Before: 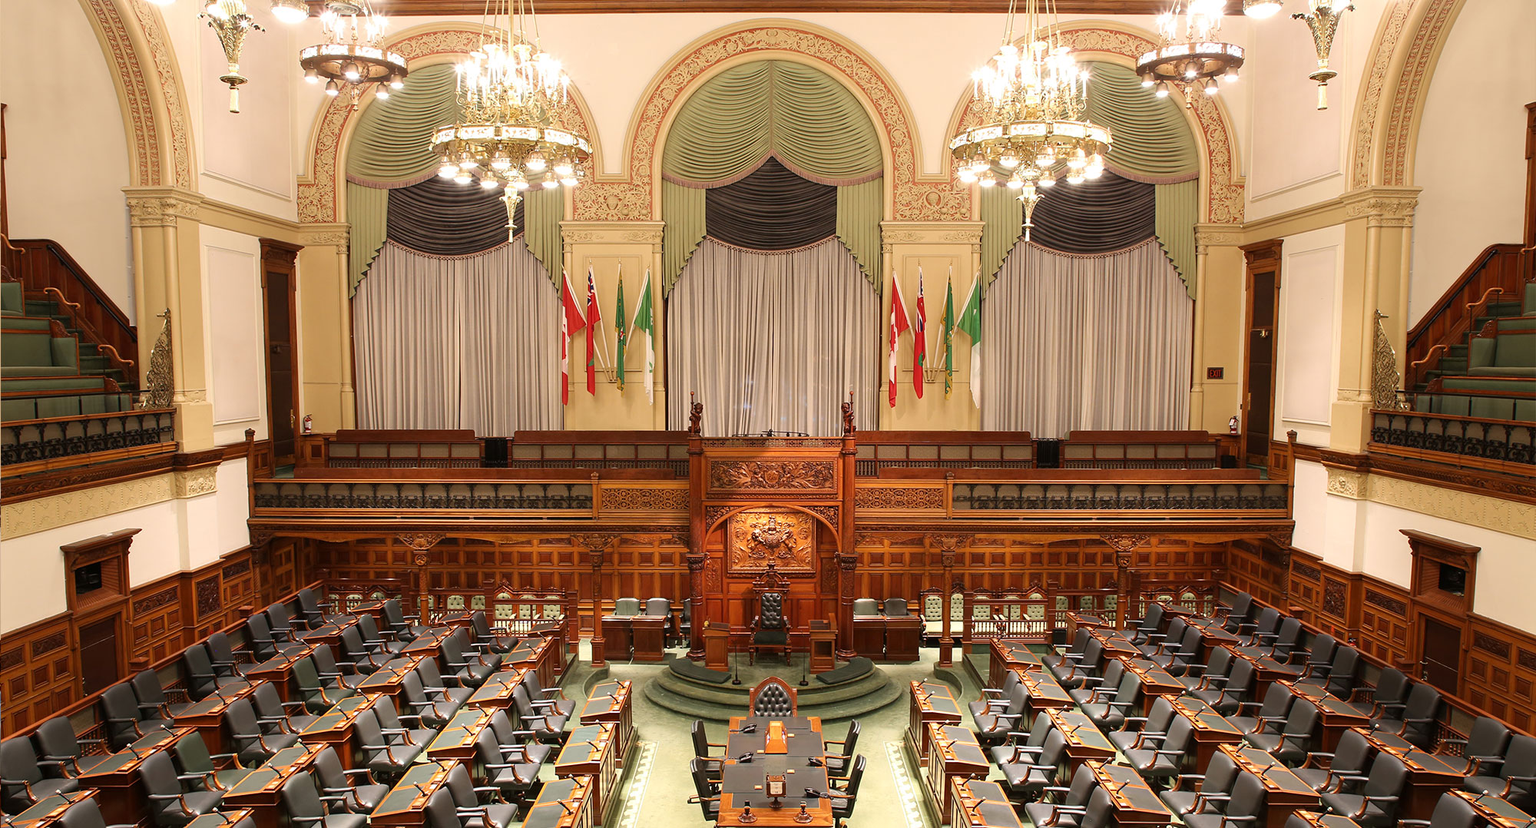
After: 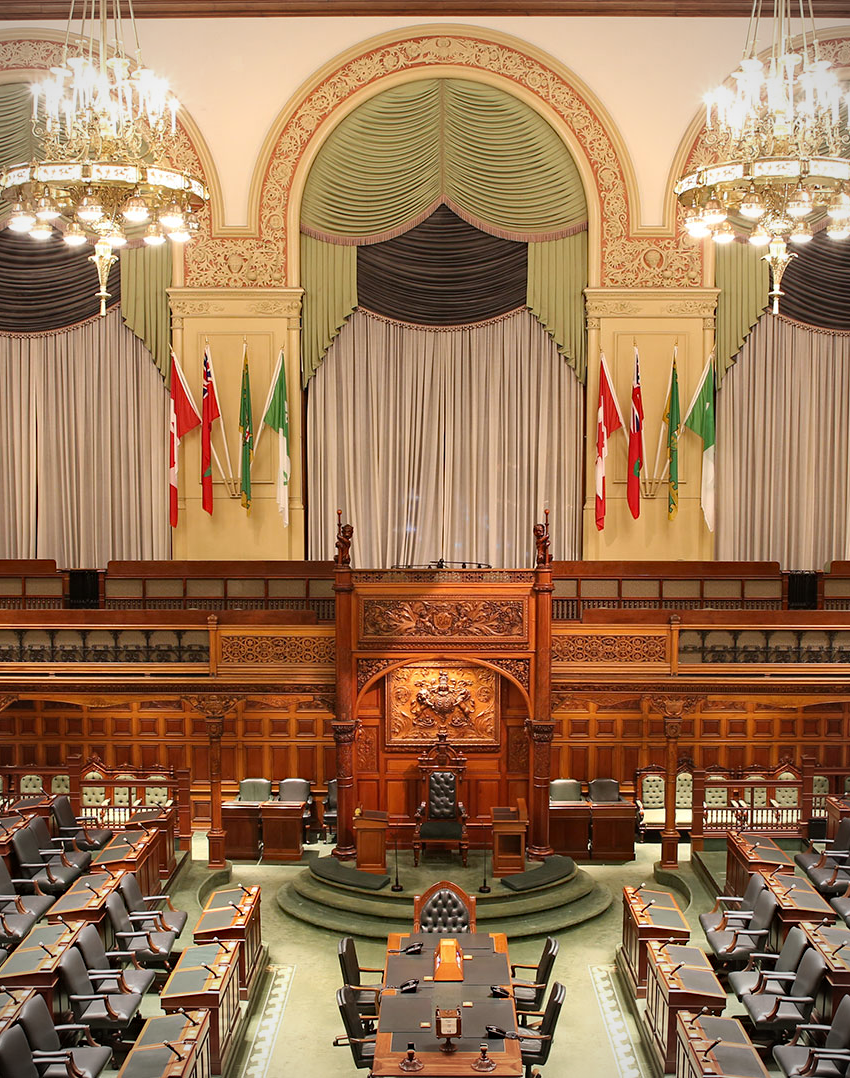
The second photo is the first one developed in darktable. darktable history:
haze removal: compatibility mode true, adaptive false
crop: left 28.139%, right 29.358%
vignetting: center (-0.032, -0.039)
